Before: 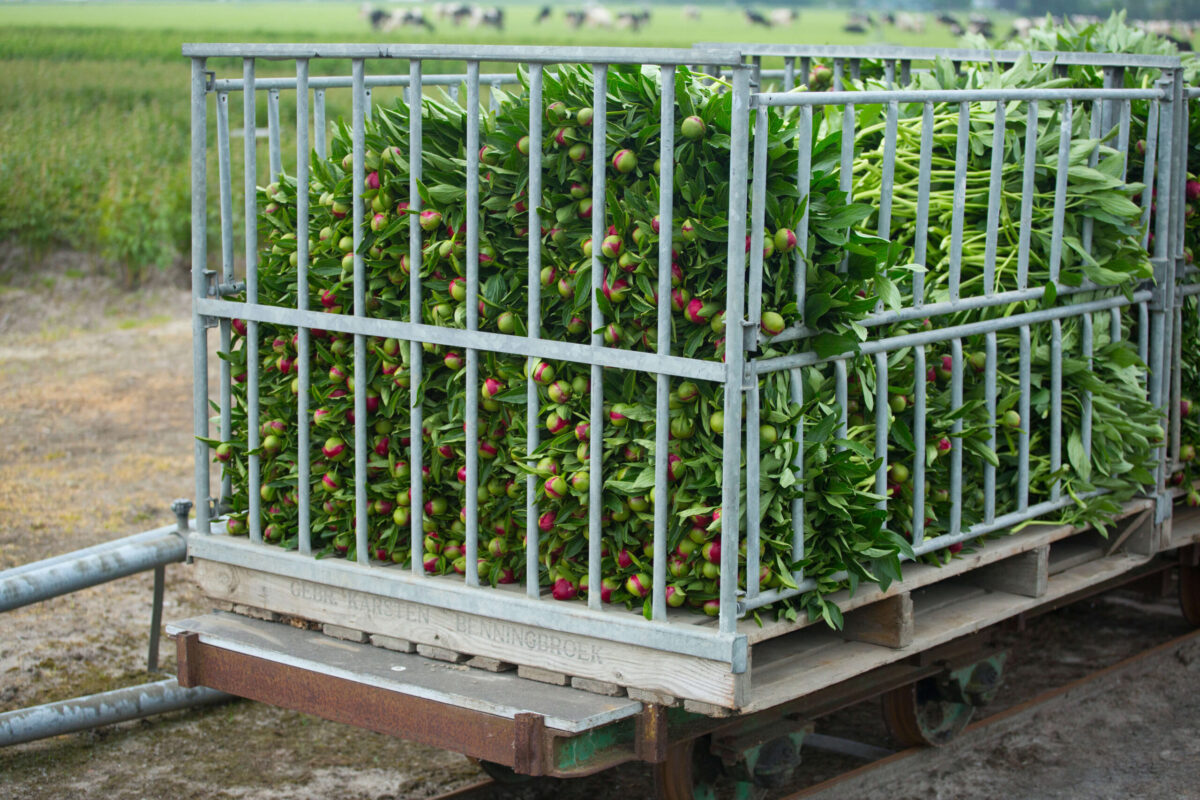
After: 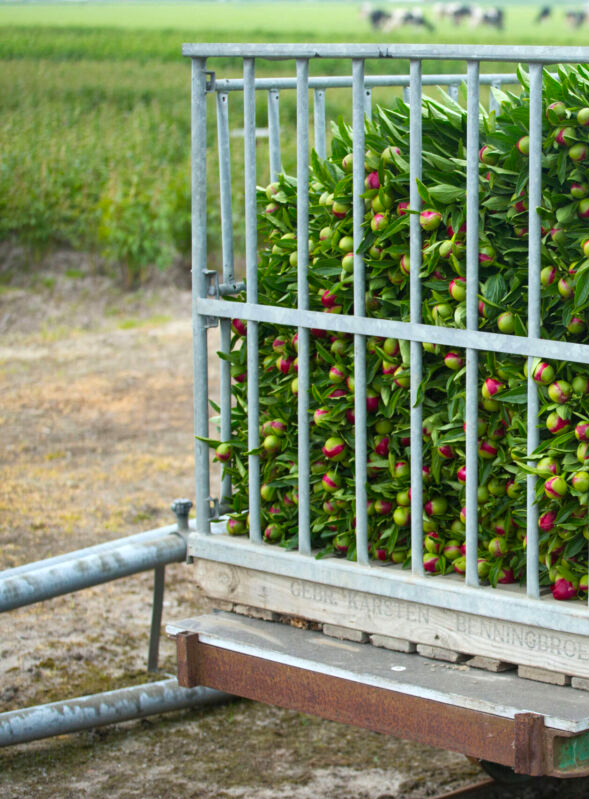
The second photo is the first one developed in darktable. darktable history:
crop and rotate: left 0%, top 0%, right 50.845%
color balance rgb: perceptual saturation grading › global saturation 10%, global vibrance 10%
exposure: exposure 0.2 EV, compensate highlight preservation false
local contrast: mode bilateral grid, contrast 20, coarseness 50, detail 120%, midtone range 0.2
